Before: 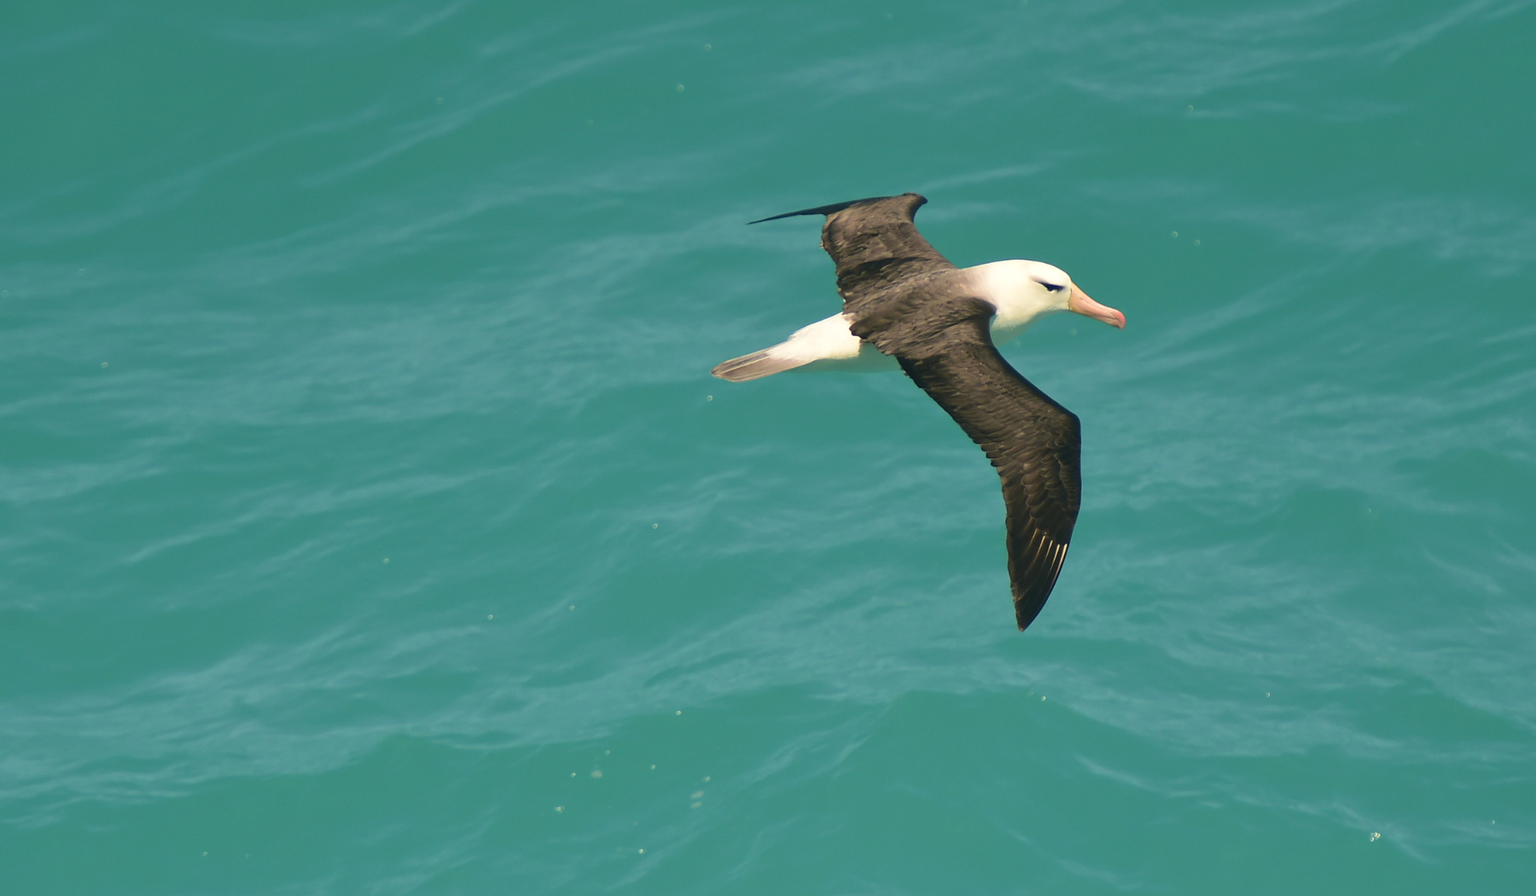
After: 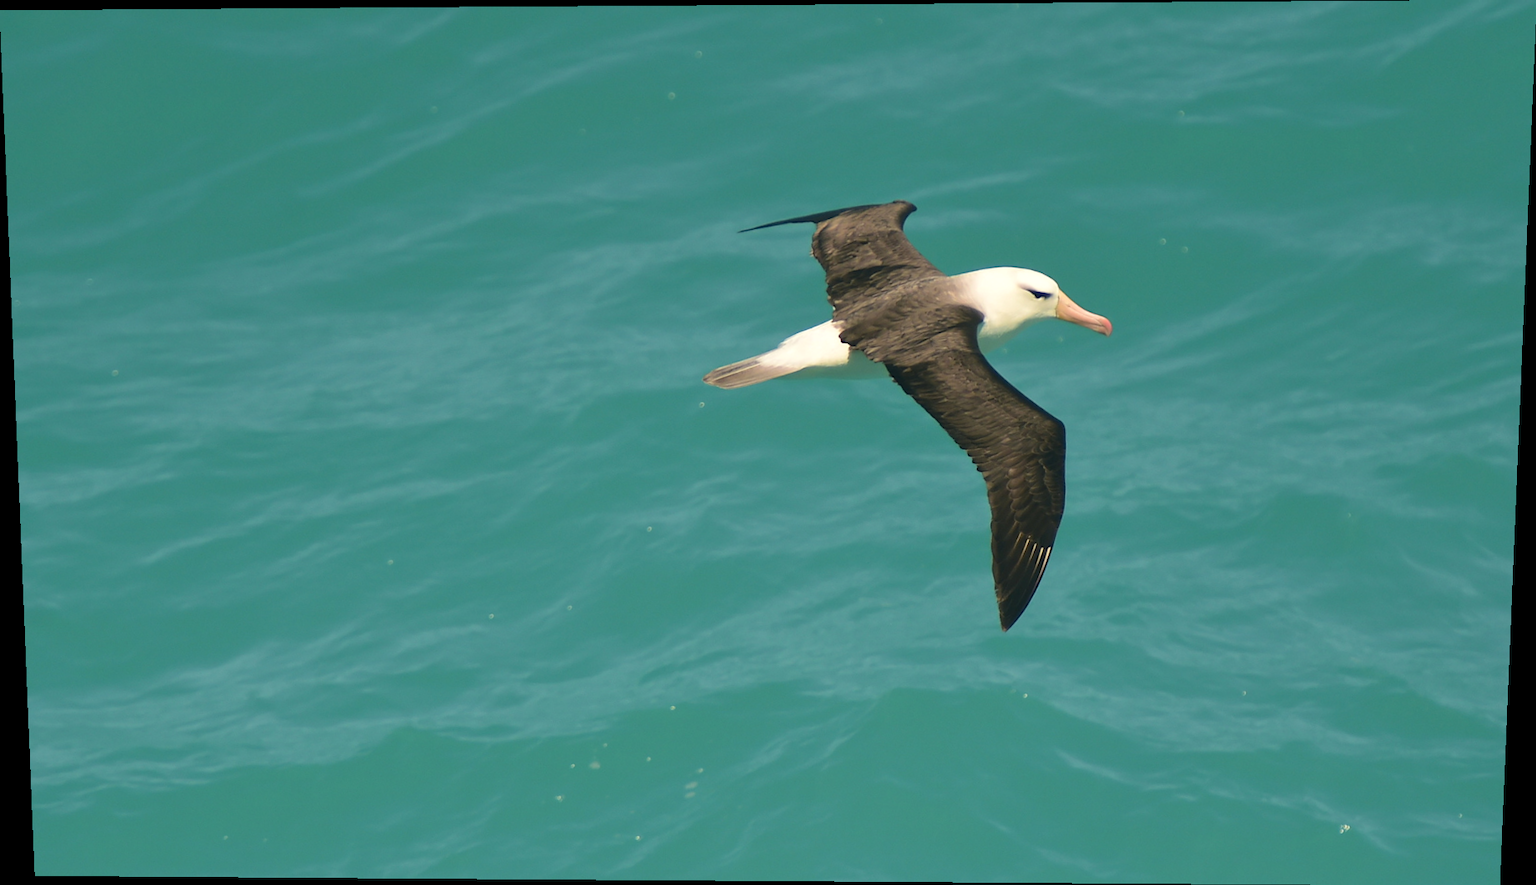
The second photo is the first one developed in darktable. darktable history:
tone equalizer: on, module defaults
rotate and perspective: lens shift (vertical) 0.048, lens shift (horizontal) -0.024, automatic cropping off
exposure: compensate highlight preservation false
